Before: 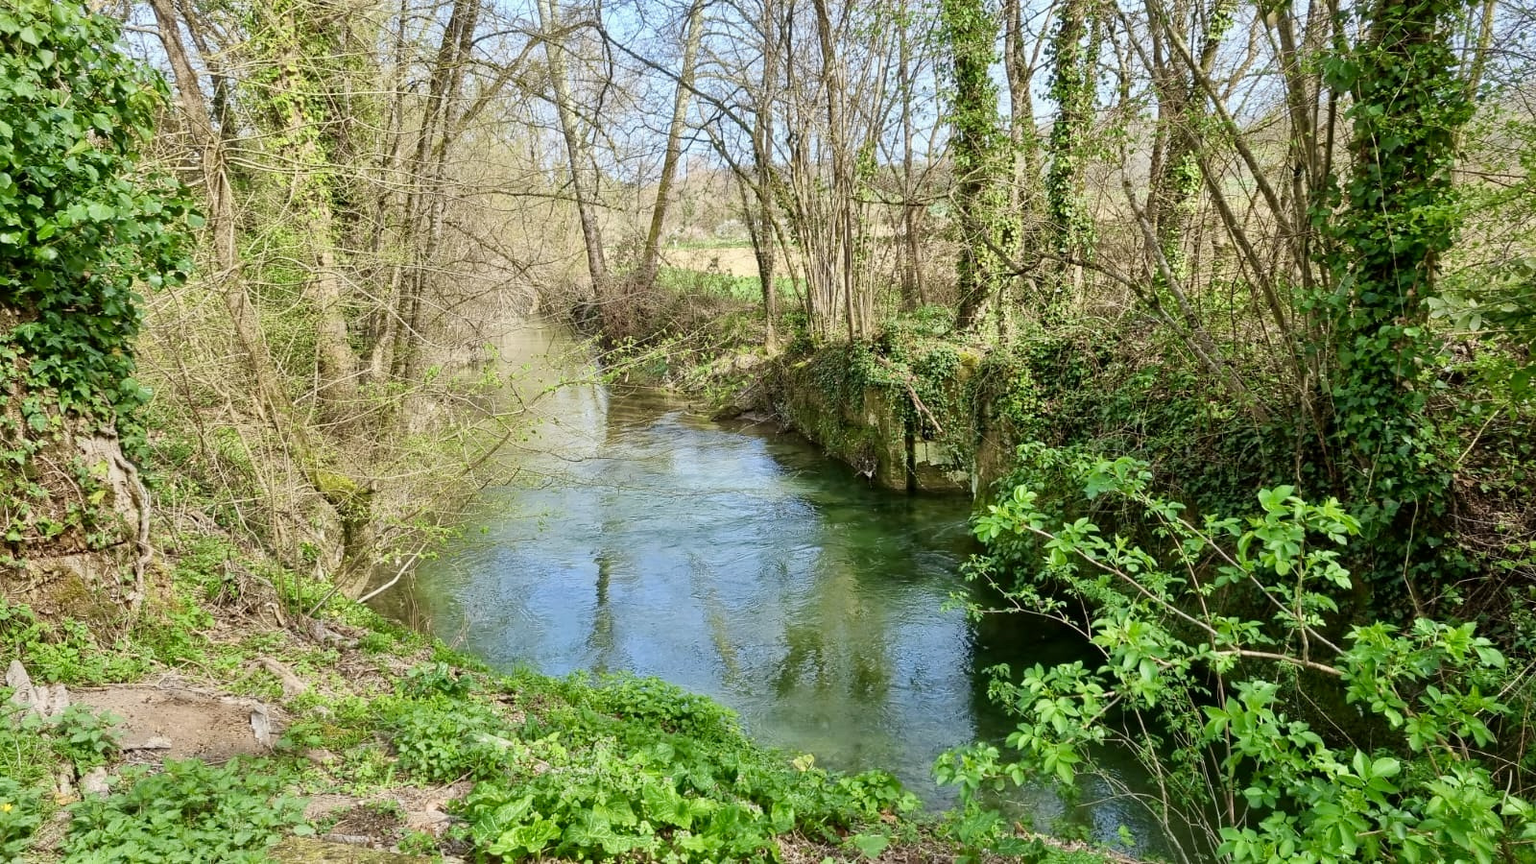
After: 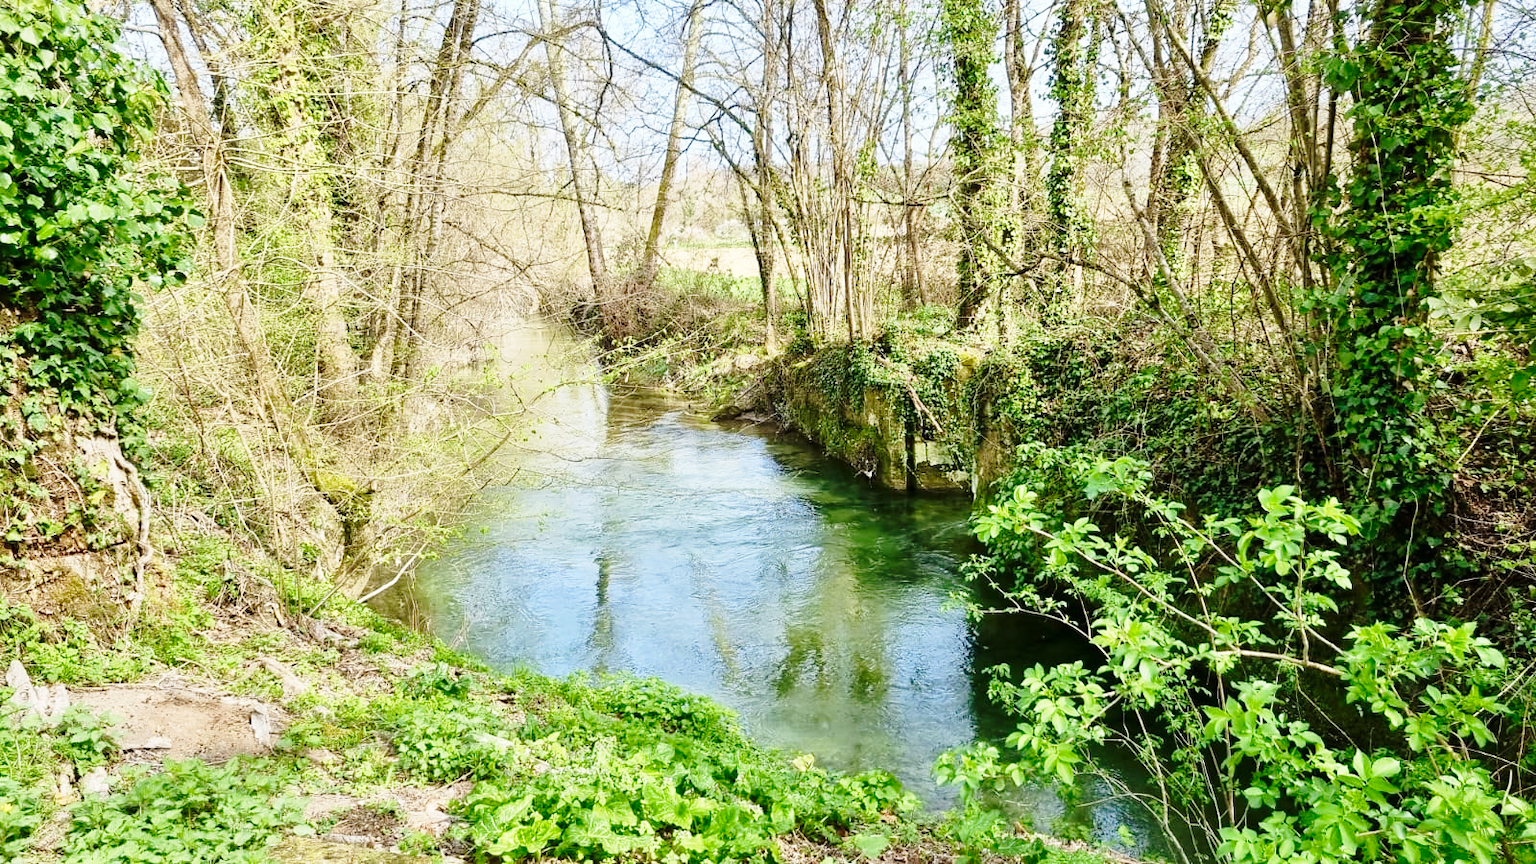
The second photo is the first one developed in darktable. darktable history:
levels: mode automatic, levels [0.055, 0.477, 0.9]
base curve: curves: ch0 [(0, 0) (0.028, 0.03) (0.121, 0.232) (0.46, 0.748) (0.859, 0.968) (1, 1)], preserve colors none
